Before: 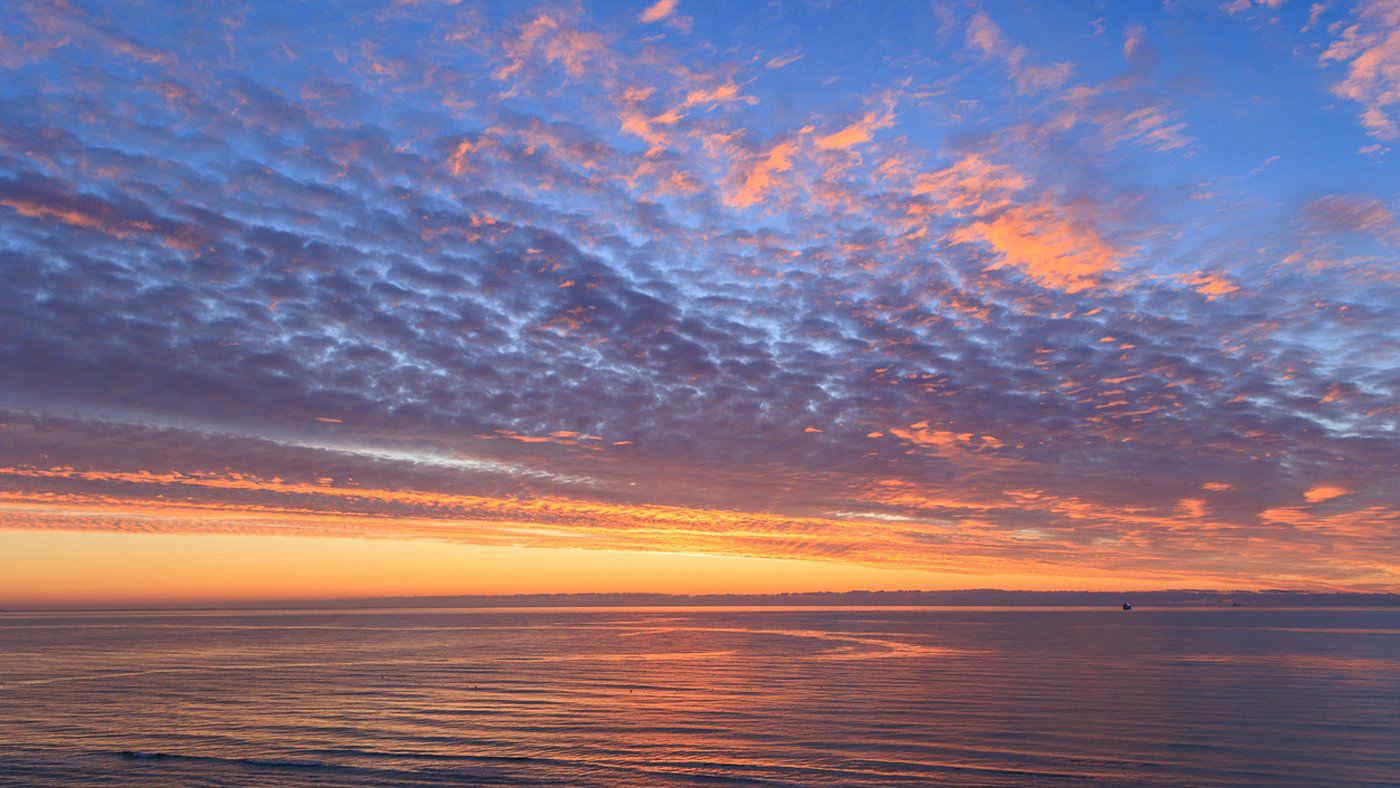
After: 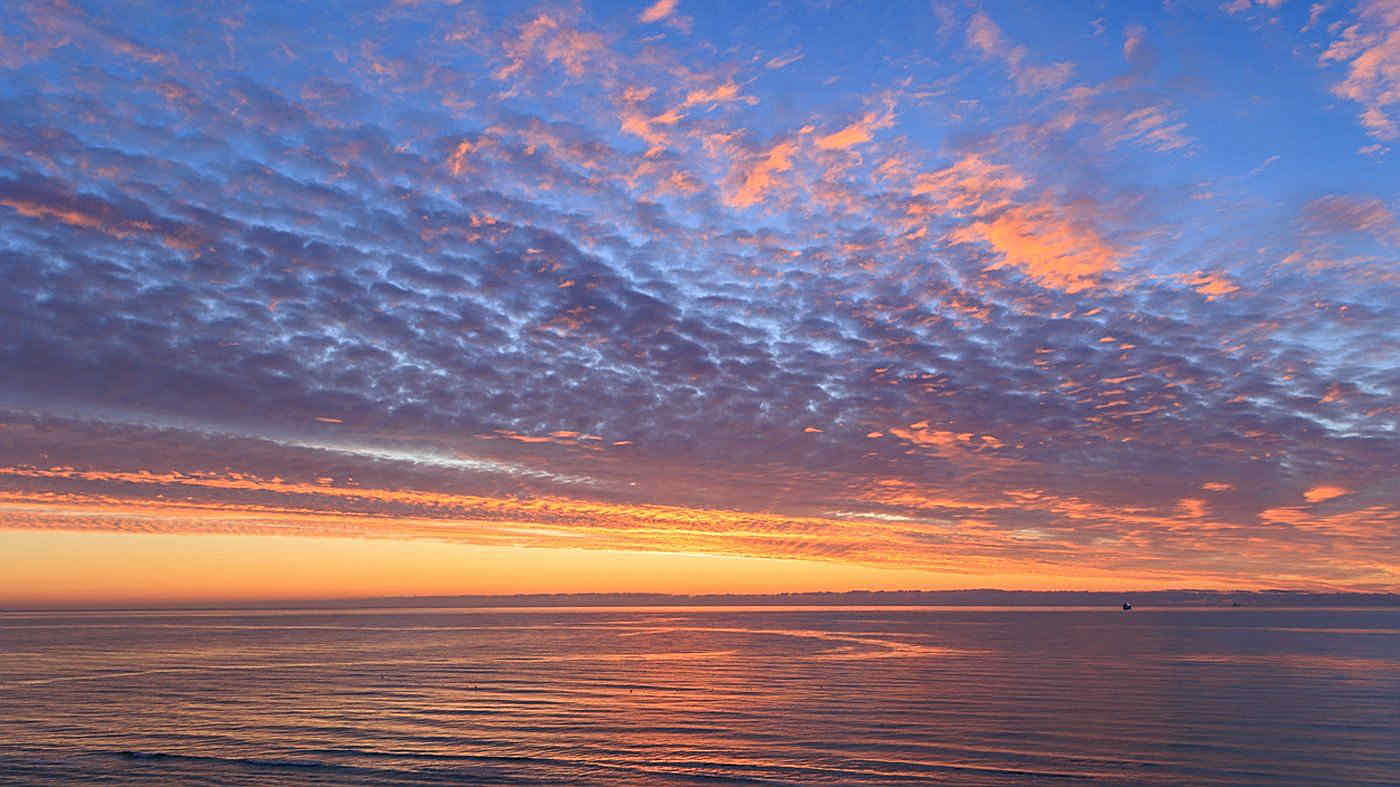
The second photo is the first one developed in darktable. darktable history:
sharpen: on, module defaults
crop: bottom 0.071%
